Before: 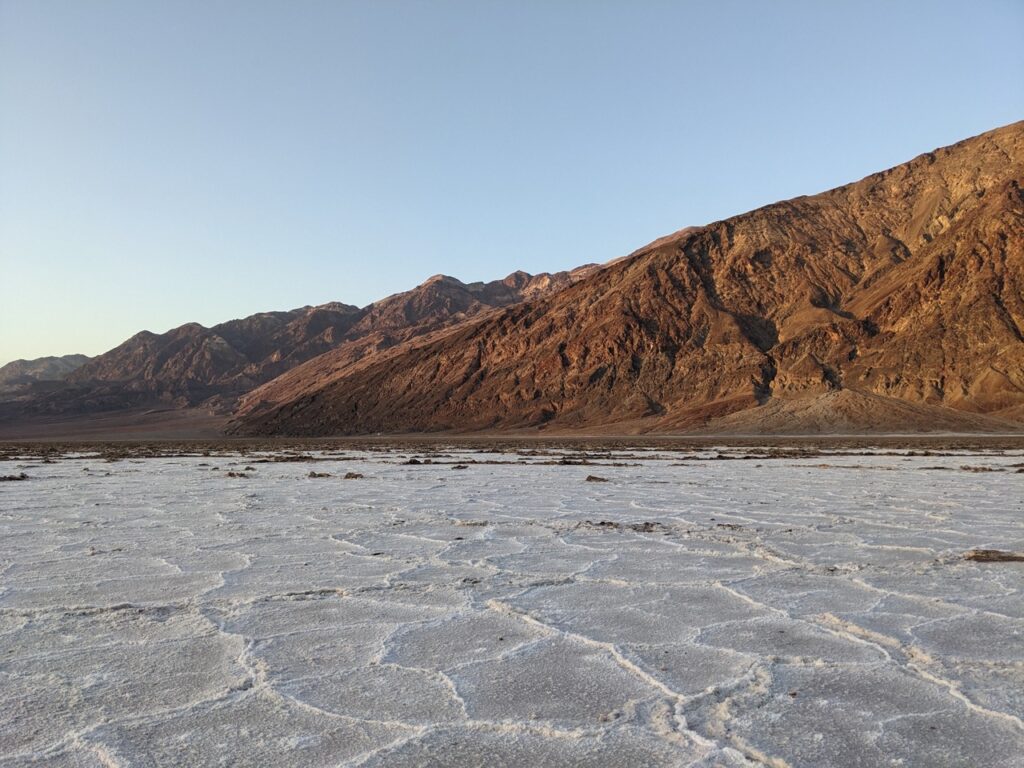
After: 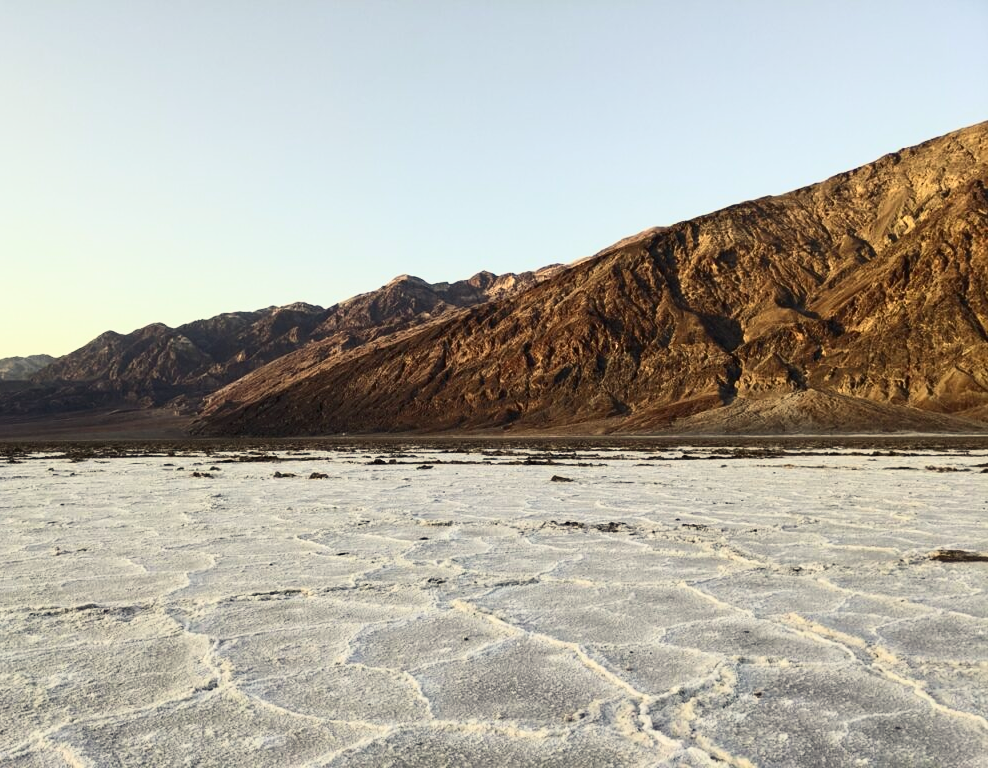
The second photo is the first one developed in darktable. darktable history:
contrast brightness saturation: contrast 0.372, brightness 0.104
color calibration: illuminant custom, x 0.368, y 0.373, temperature 4349.64 K
crop and rotate: left 3.483%
color correction: highlights a* 2.32, highlights b* 22.83
